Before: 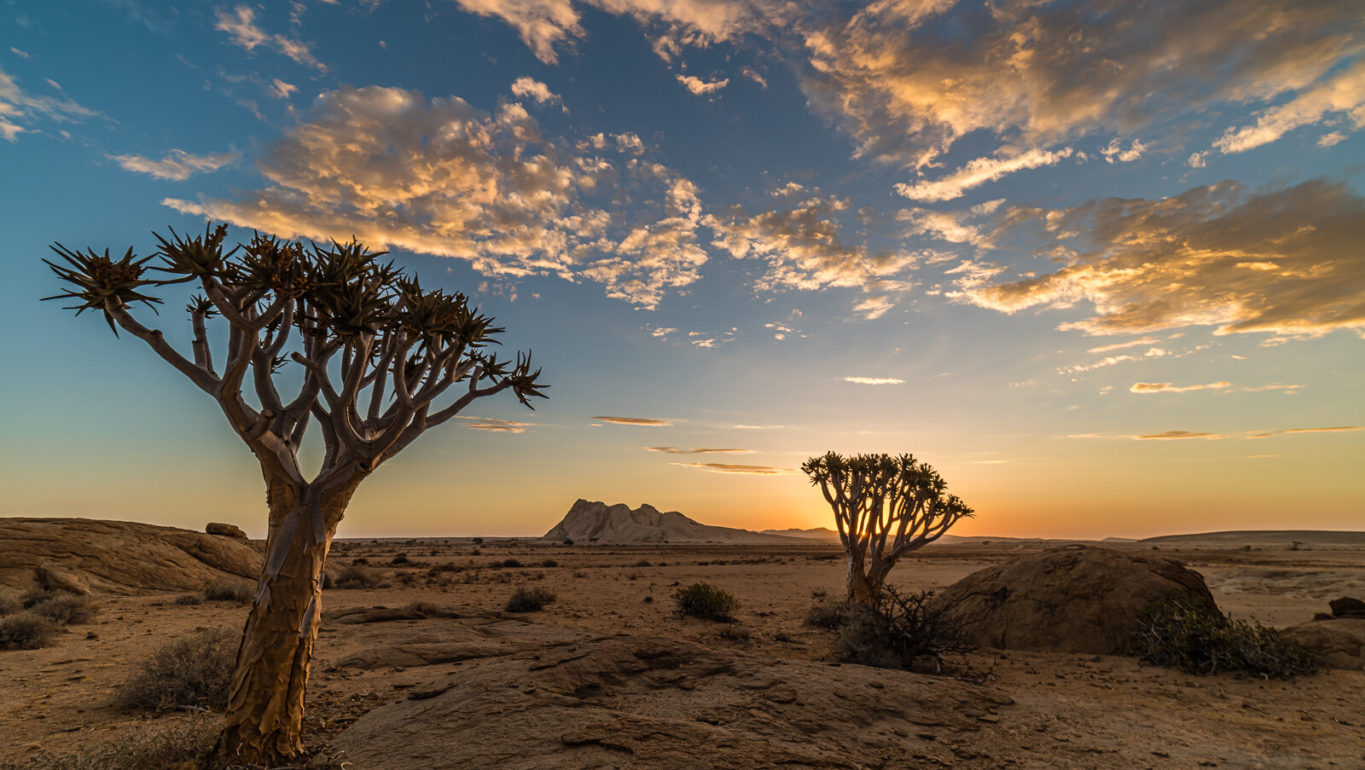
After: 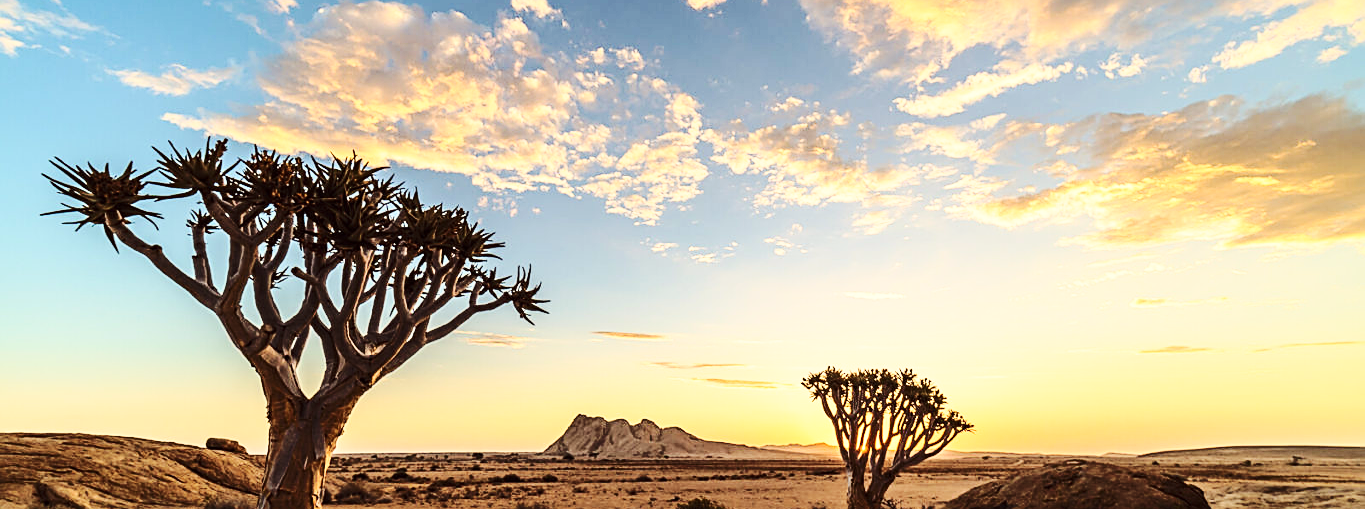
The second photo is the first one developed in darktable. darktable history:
base curve: curves: ch0 [(0, 0) (0.028, 0.03) (0.121, 0.232) (0.46, 0.748) (0.859, 0.968) (1, 1)], preserve colors none
tone curve: curves: ch0 [(0, 0) (0.003, 0.003) (0.011, 0.012) (0.025, 0.026) (0.044, 0.046) (0.069, 0.072) (0.1, 0.104) (0.136, 0.141) (0.177, 0.185) (0.224, 0.247) (0.277, 0.335) (0.335, 0.447) (0.399, 0.539) (0.468, 0.636) (0.543, 0.723) (0.623, 0.803) (0.709, 0.873) (0.801, 0.936) (0.898, 0.978) (1, 1)], color space Lab, independent channels, preserve colors none
color correction: highlights a* -0.867, highlights b* 4.45, shadows a* 3.54
crop: top 11.138%, bottom 22.733%
sharpen: amount 0.471
